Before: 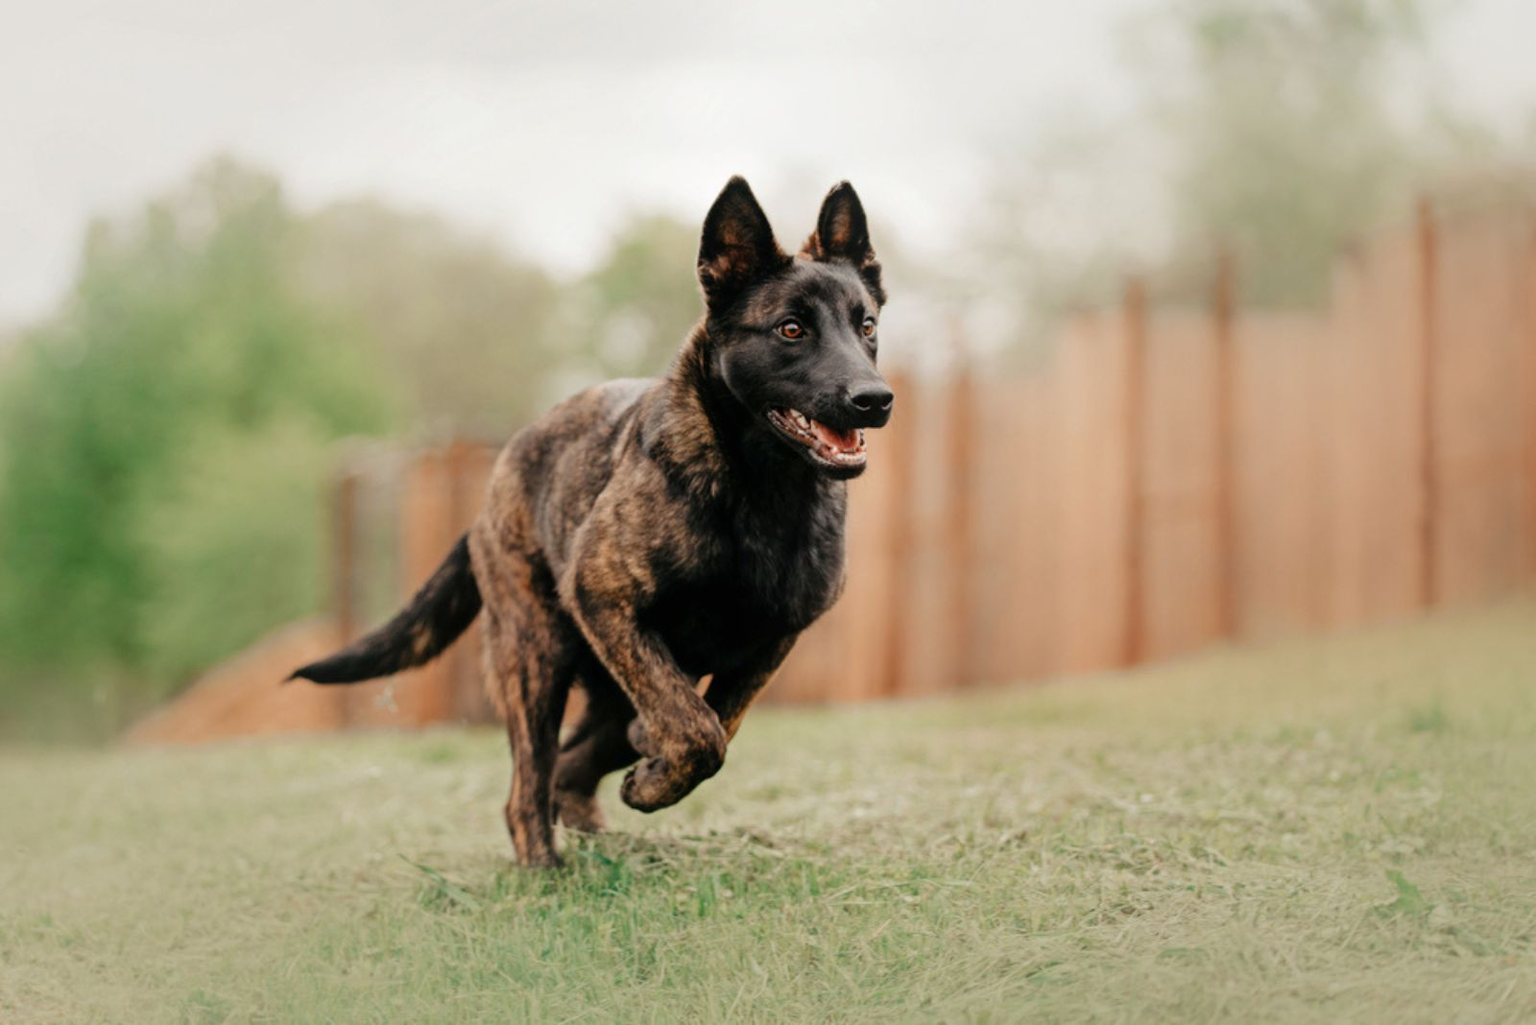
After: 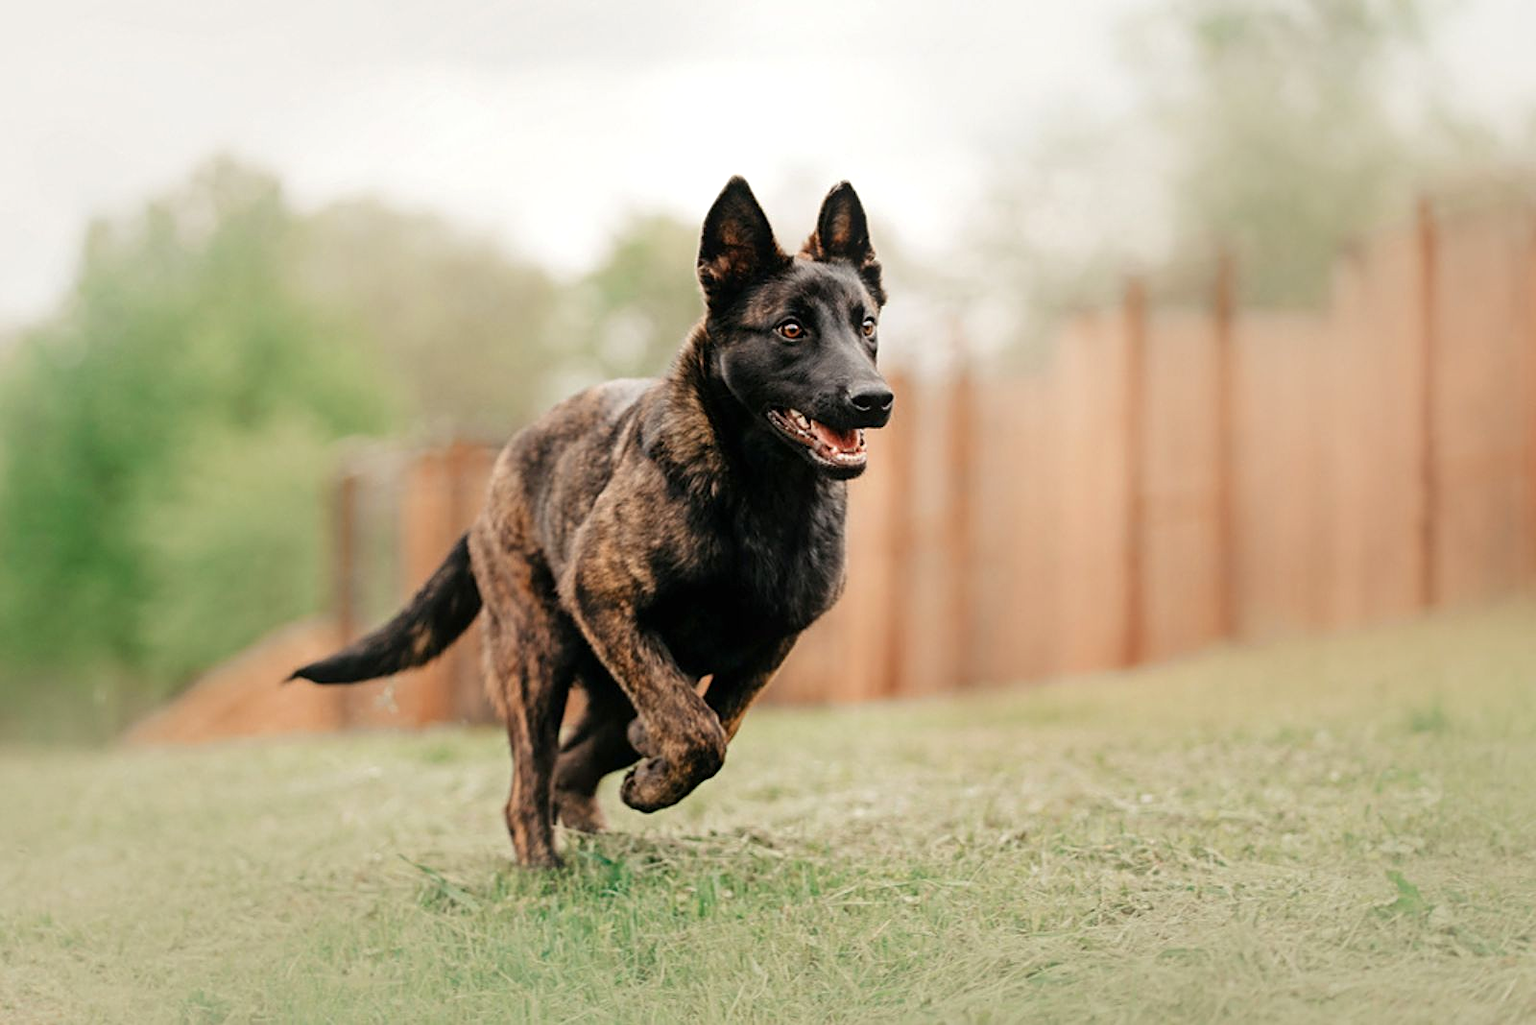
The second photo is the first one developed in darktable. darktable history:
exposure: exposure 0.2 EV, compensate highlight preservation false
vibrance: vibrance 0%
sharpen: on, module defaults
